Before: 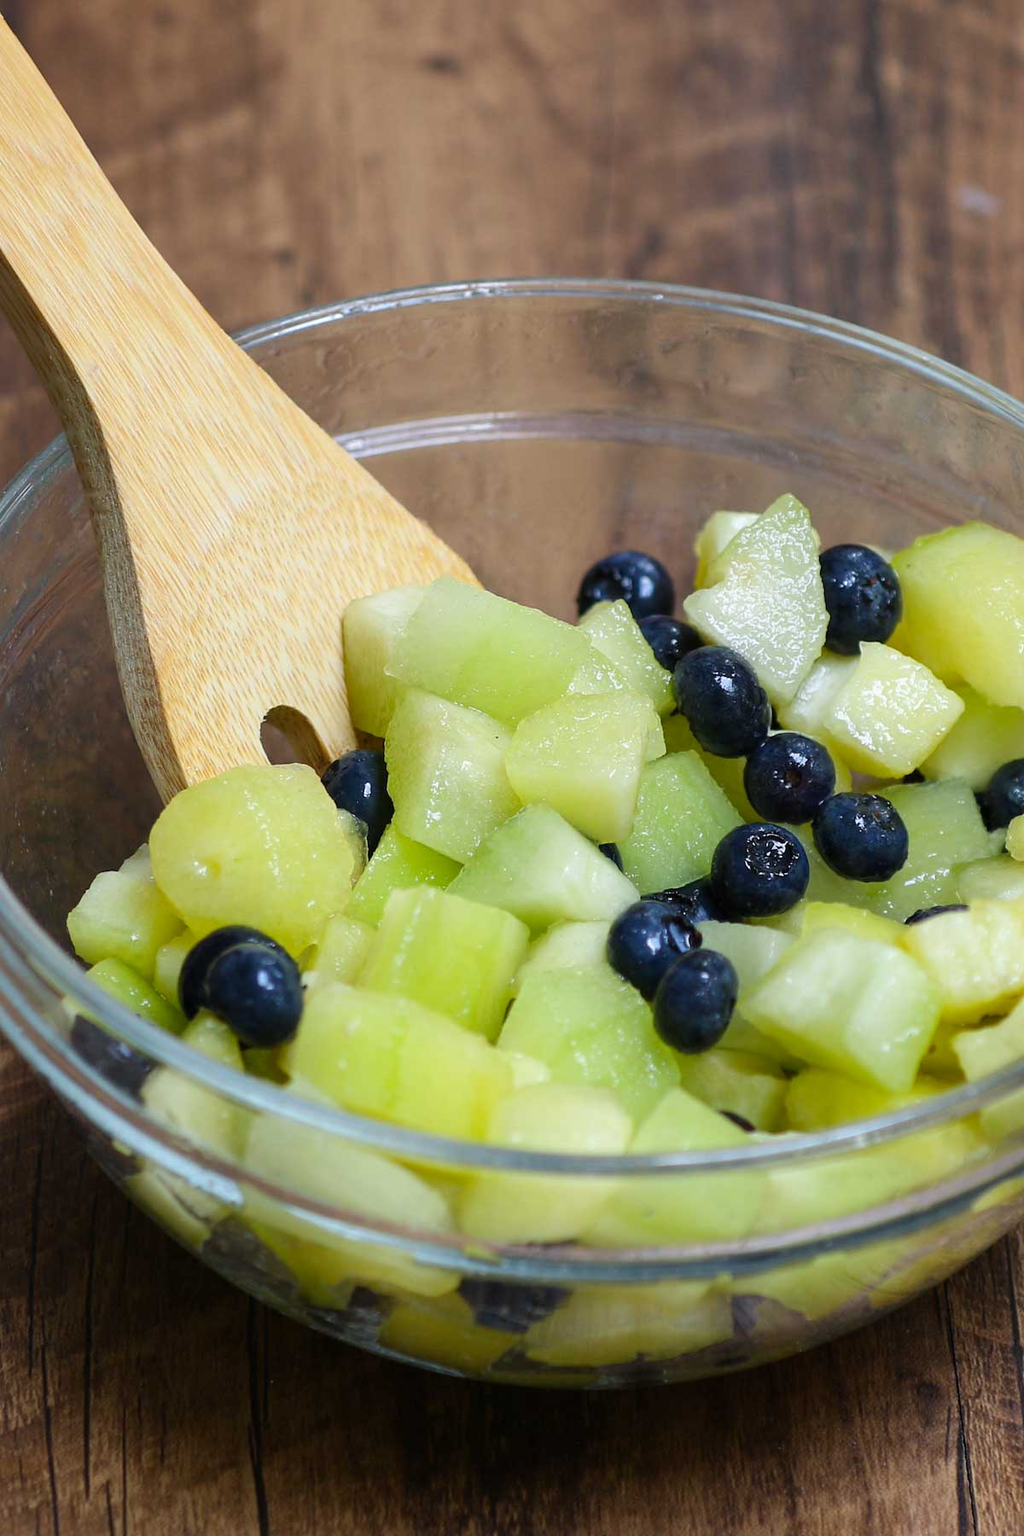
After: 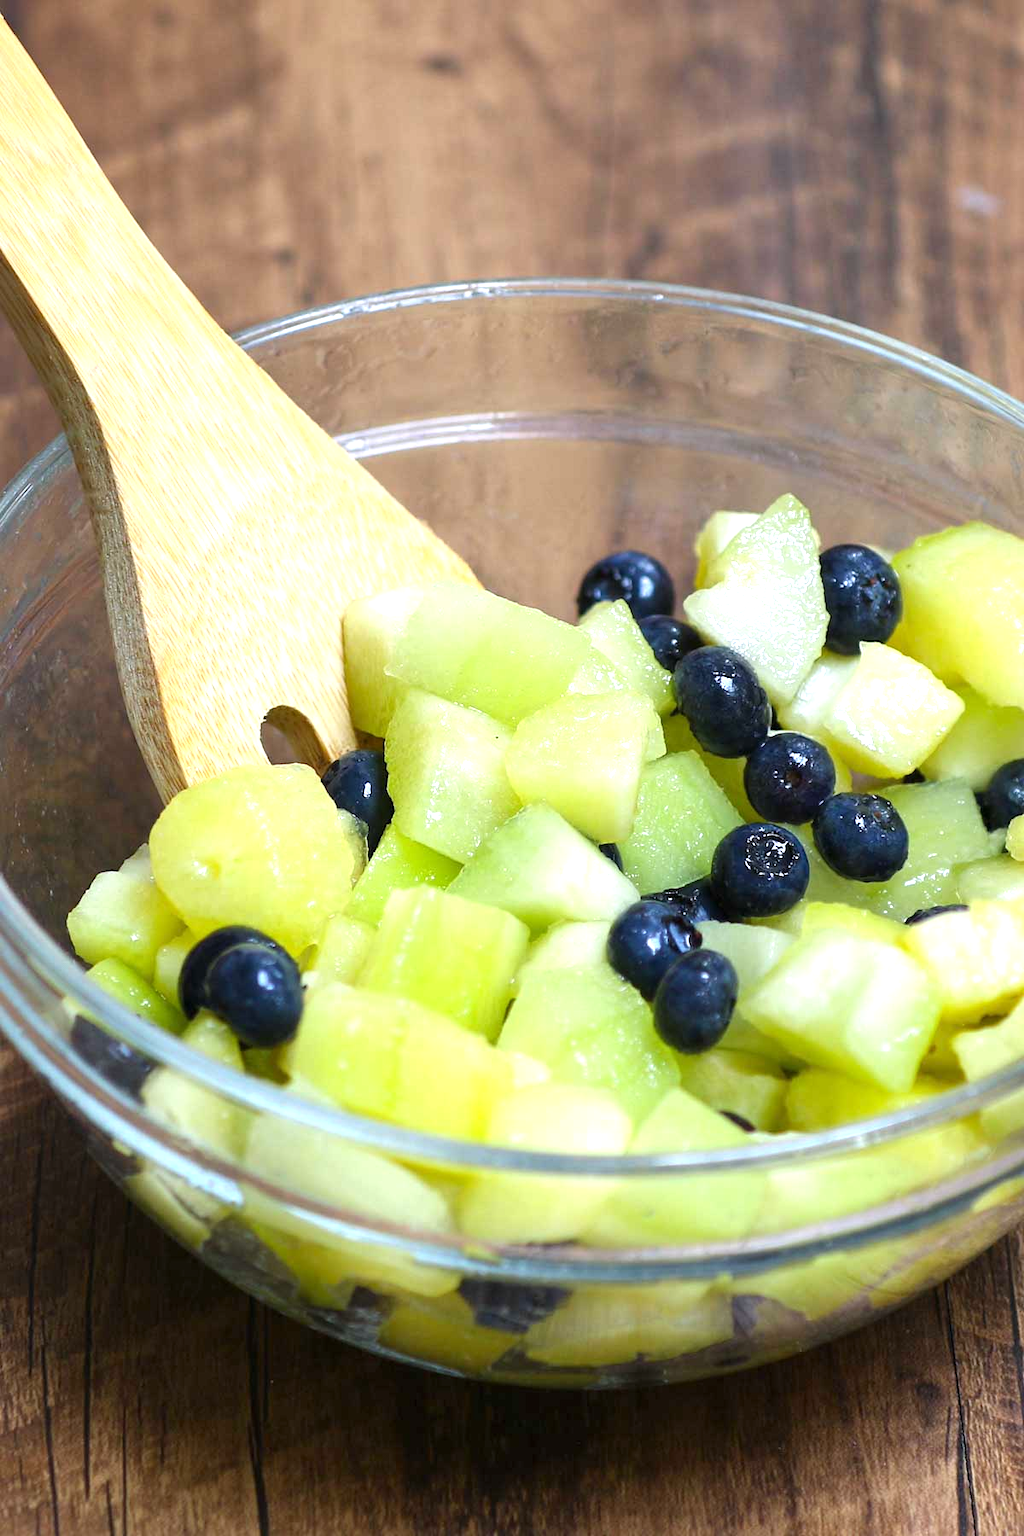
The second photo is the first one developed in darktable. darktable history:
exposure: exposure 0.766 EV, compensate highlight preservation false
white balance: red 0.988, blue 1.017
